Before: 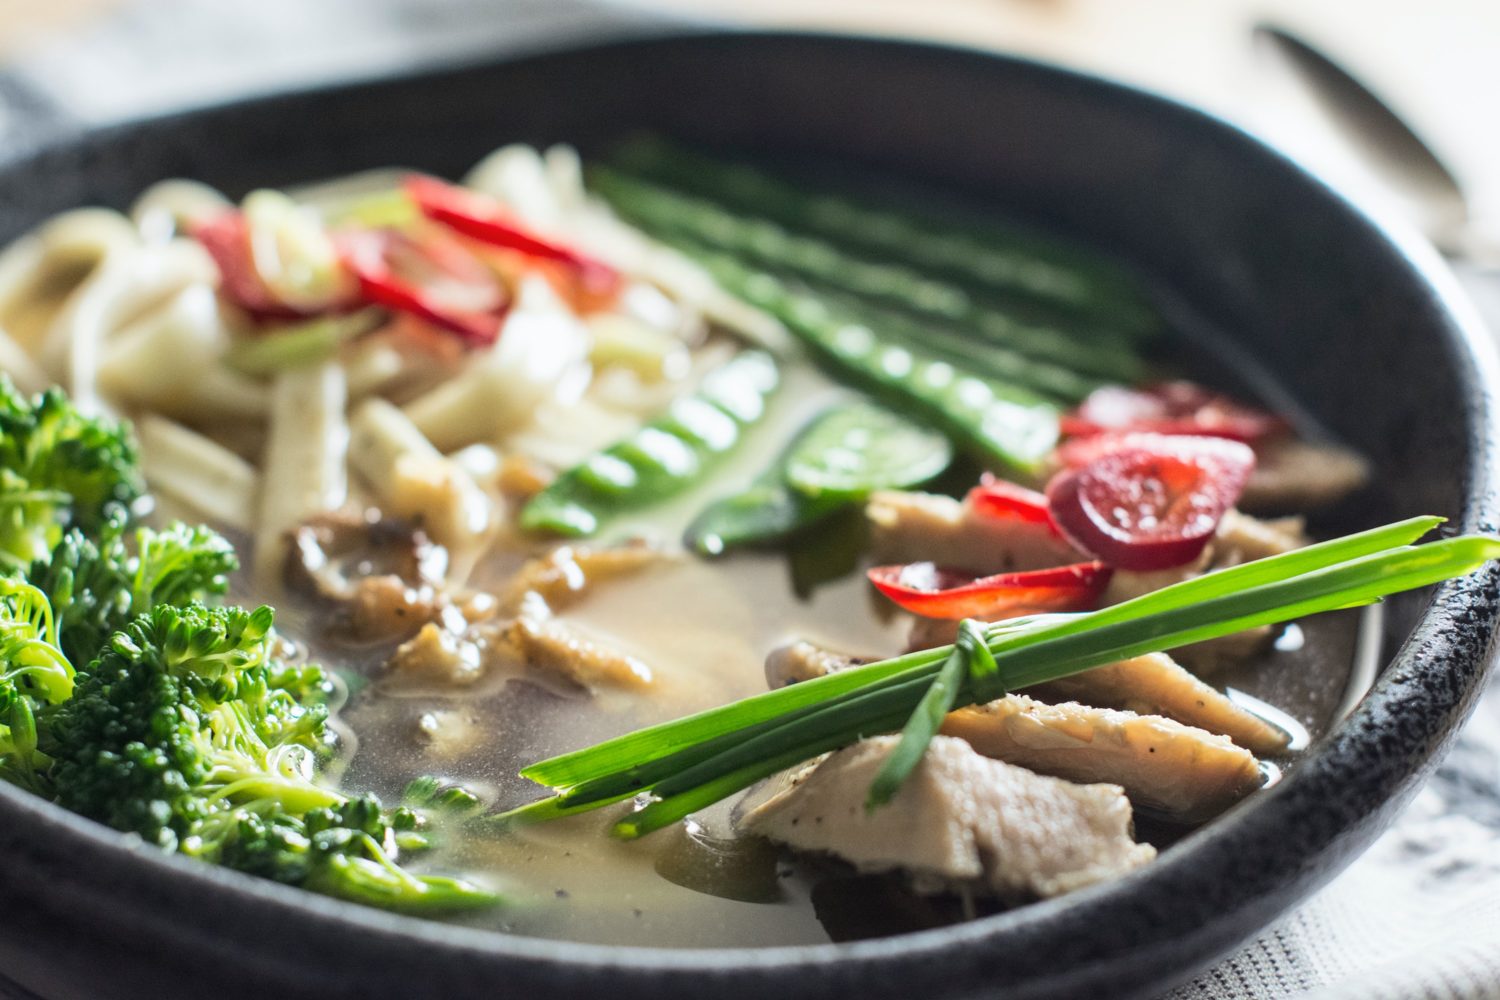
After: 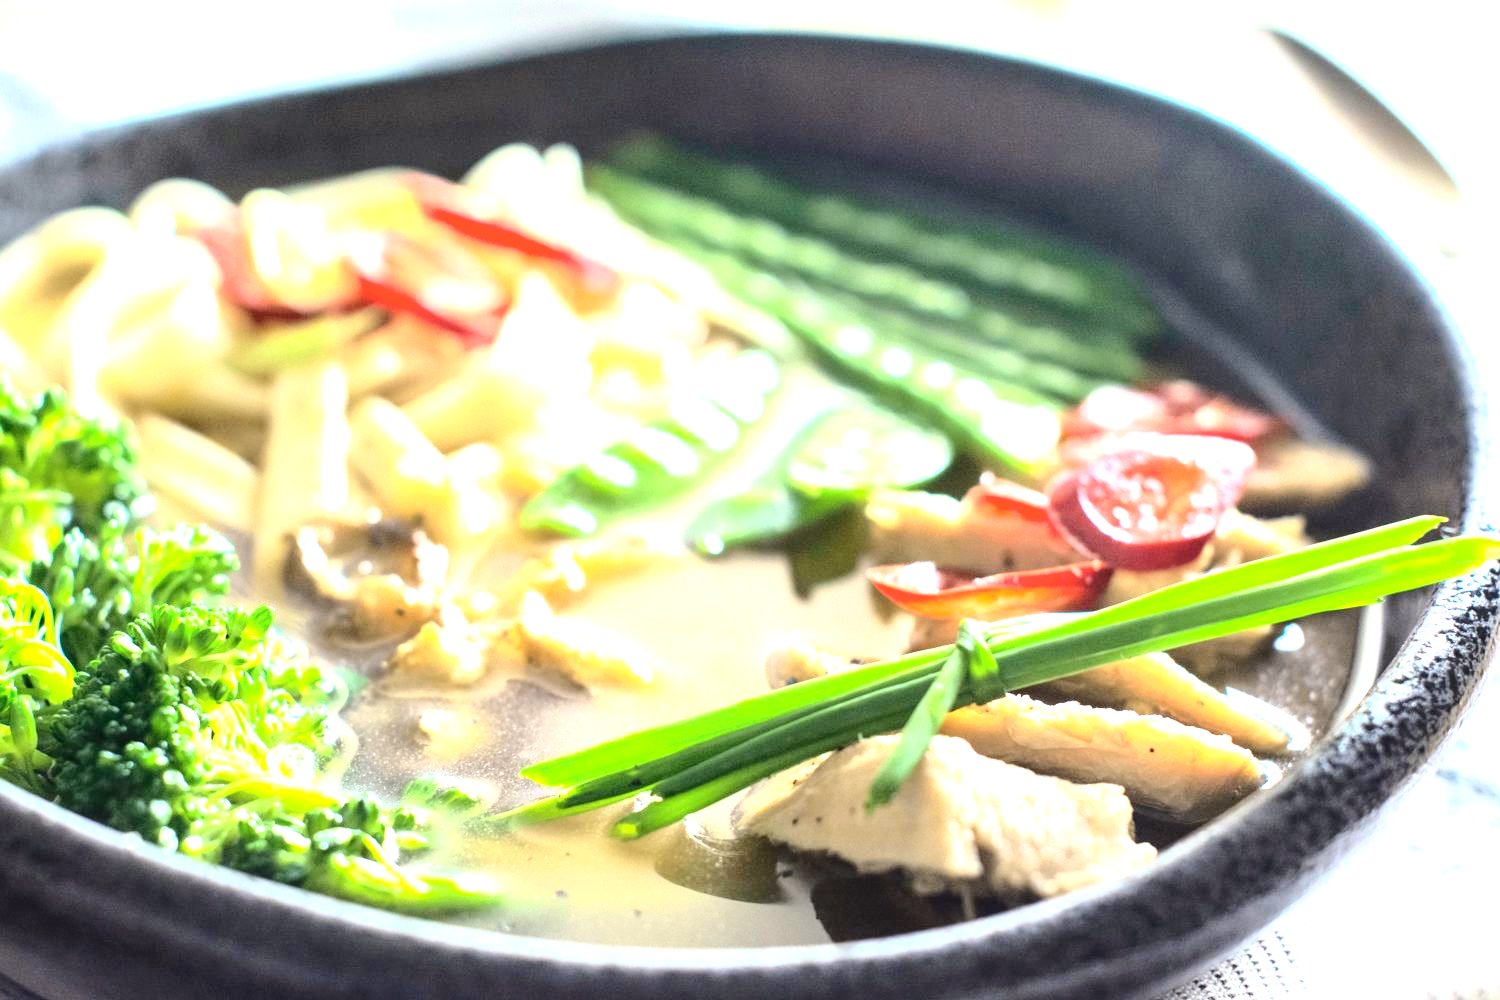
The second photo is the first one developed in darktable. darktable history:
tone curve: curves: ch0 [(0, 0.023) (0.087, 0.065) (0.184, 0.168) (0.45, 0.54) (0.57, 0.683) (0.722, 0.825) (0.877, 0.948) (1, 1)]; ch1 [(0, 0) (0.388, 0.369) (0.45, 0.43) (0.505, 0.509) (0.534, 0.528) (0.657, 0.655) (1, 1)]; ch2 [(0, 0) (0.314, 0.223) (0.427, 0.405) (0.5, 0.5) (0.55, 0.566) (0.625, 0.657) (1, 1)], color space Lab, independent channels, preserve colors none
exposure: black level correction 0, exposure 1.45 EV, compensate exposure bias true, compensate highlight preservation false
